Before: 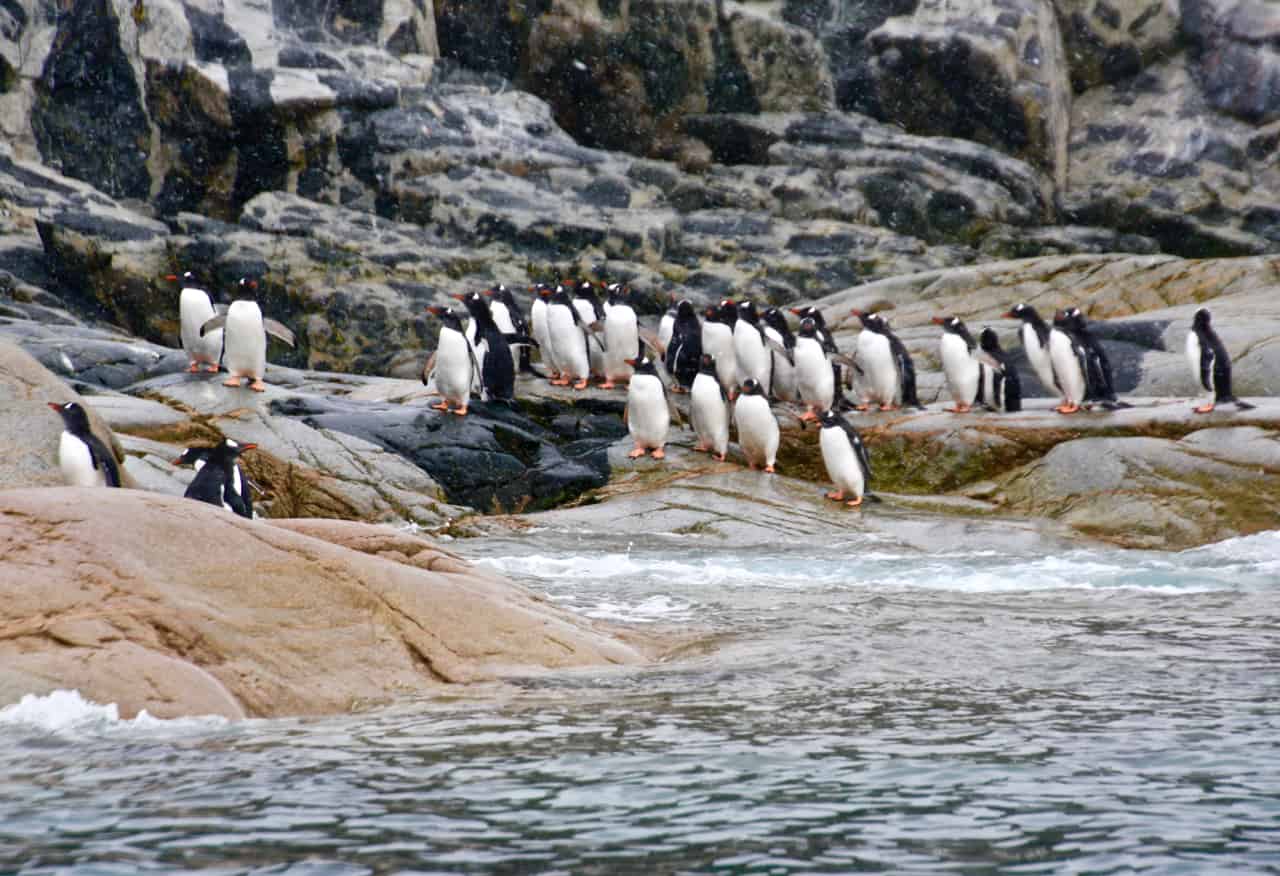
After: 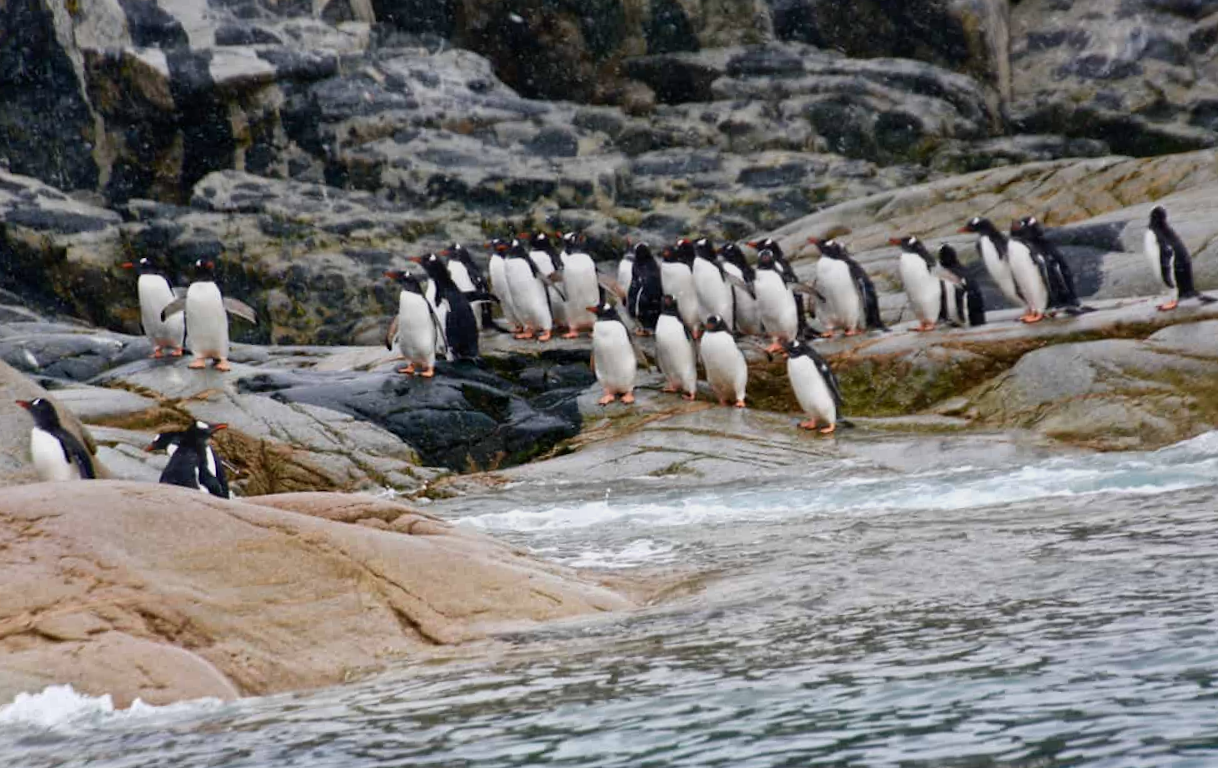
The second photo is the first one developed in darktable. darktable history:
rotate and perspective: rotation -5°, crop left 0.05, crop right 0.952, crop top 0.11, crop bottom 0.89
graduated density: rotation -0.352°, offset 57.64
